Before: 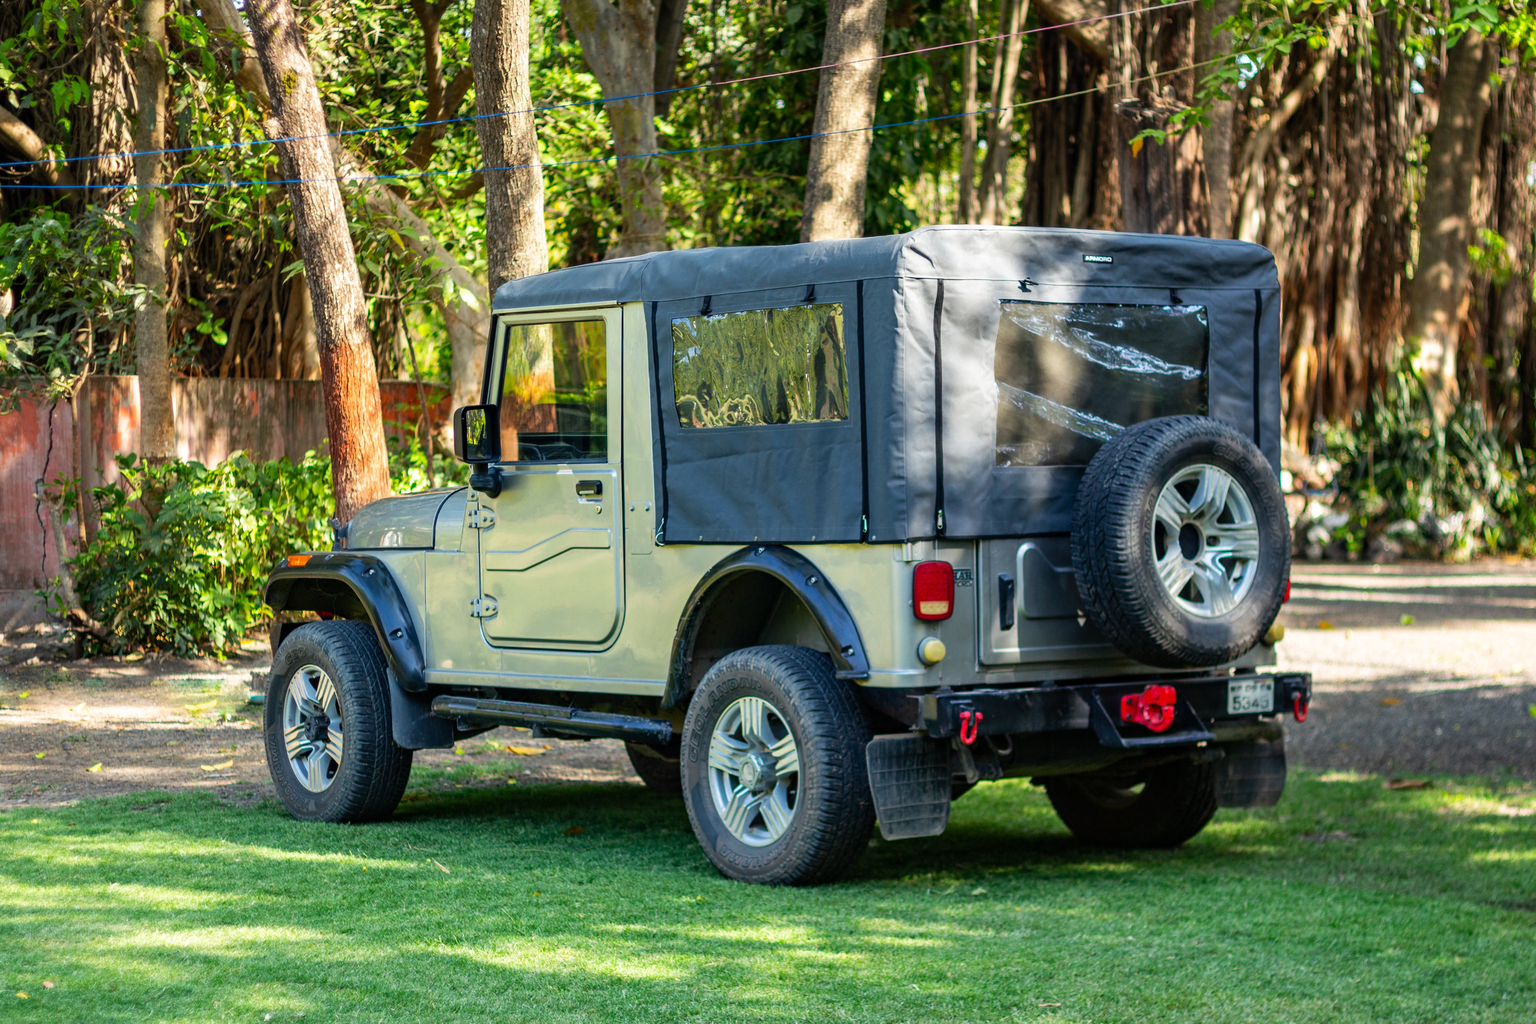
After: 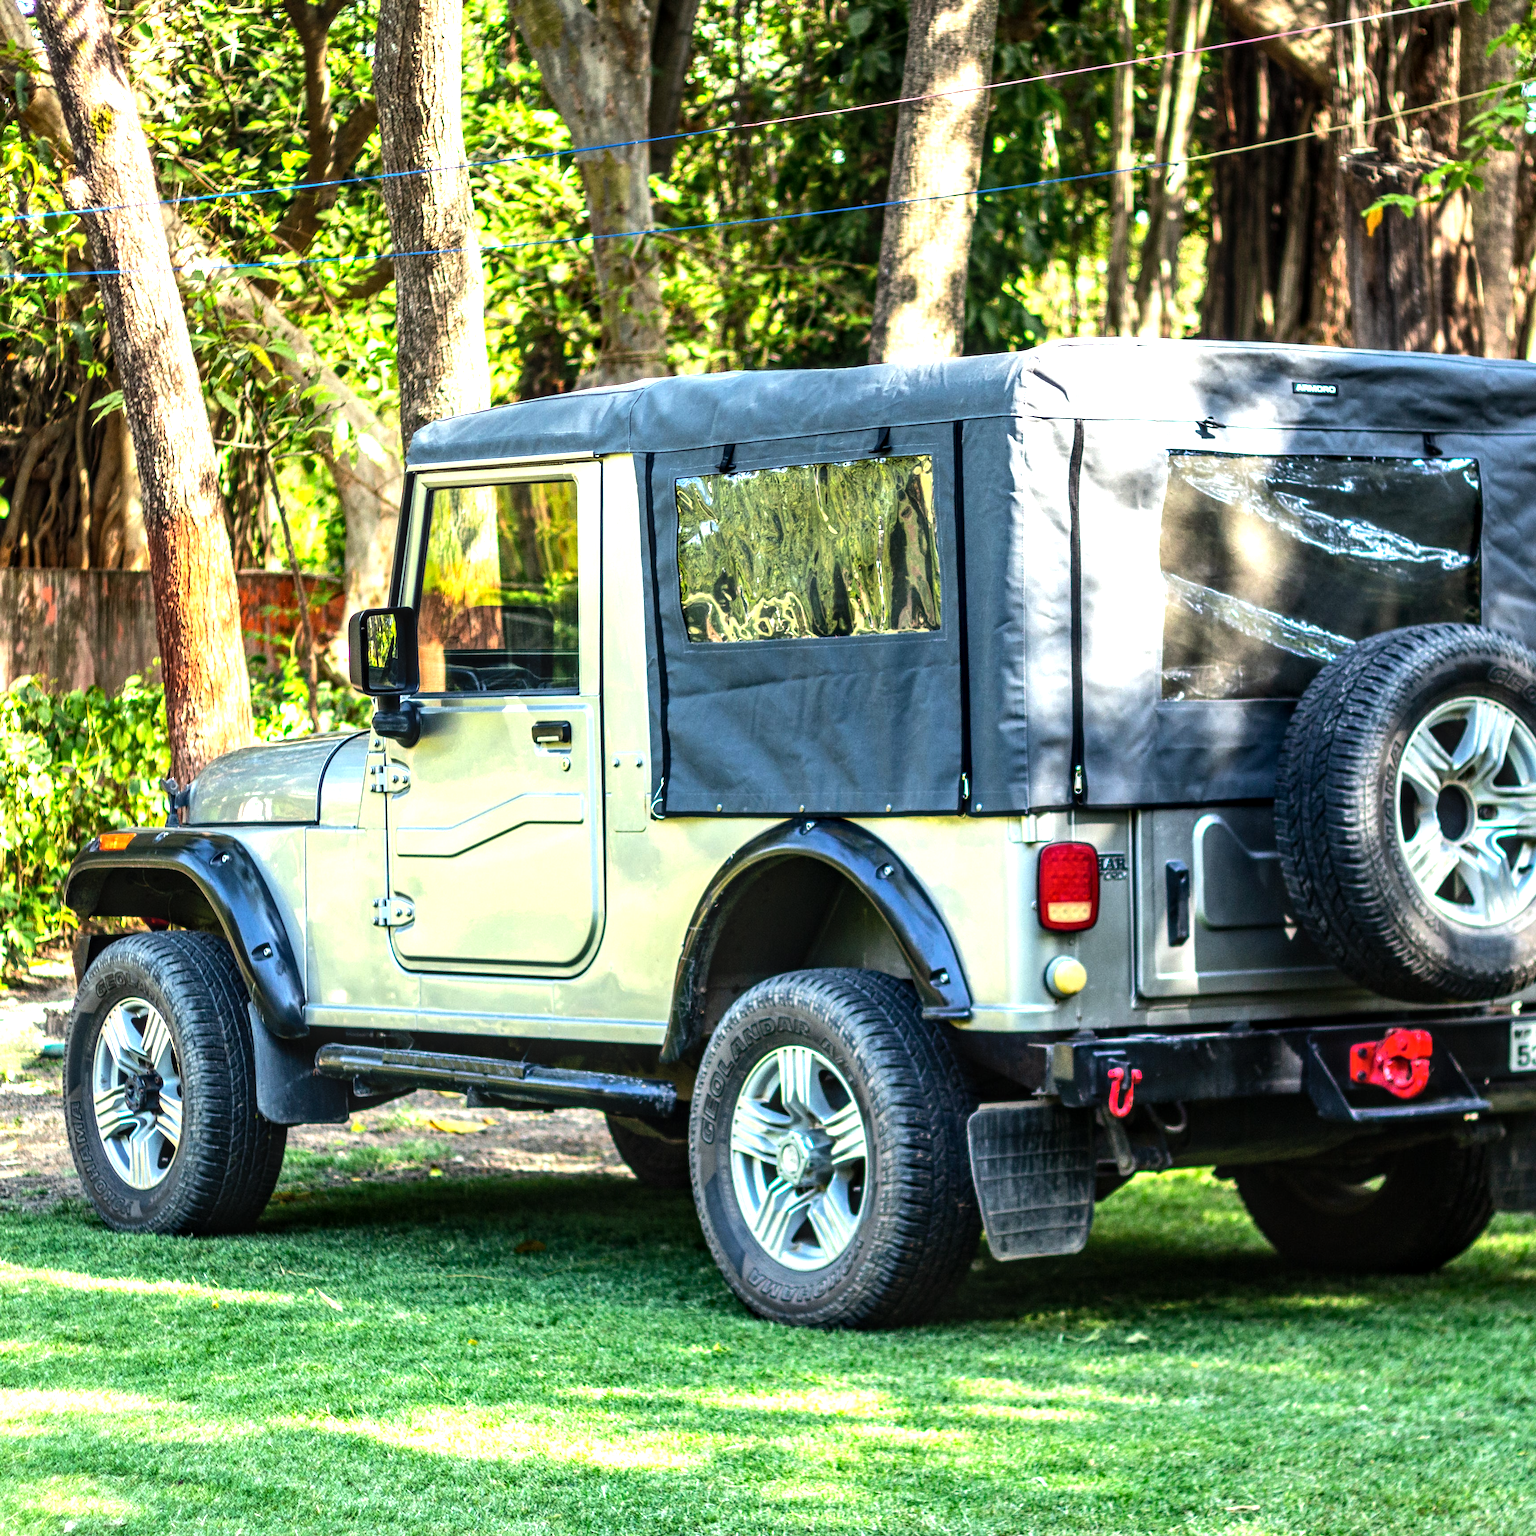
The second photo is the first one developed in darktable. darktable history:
exposure: exposure 0.507 EV, compensate highlight preservation false
local contrast: detail 130%
tone equalizer: -8 EV -0.75 EV, -7 EV -0.7 EV, -6 EV -0.6 EV, -5 EV -0.4 EV, -3 EV 0.4 EV, -2 EV 0.6 EV, -1 EV 0.7 EV, +0 EV 0.75 EV, edges refinement/feathering 500, mask exposure compensation -1.57 EV, preserve details no
crop and rotate: left 14.436%, right 18.898%
